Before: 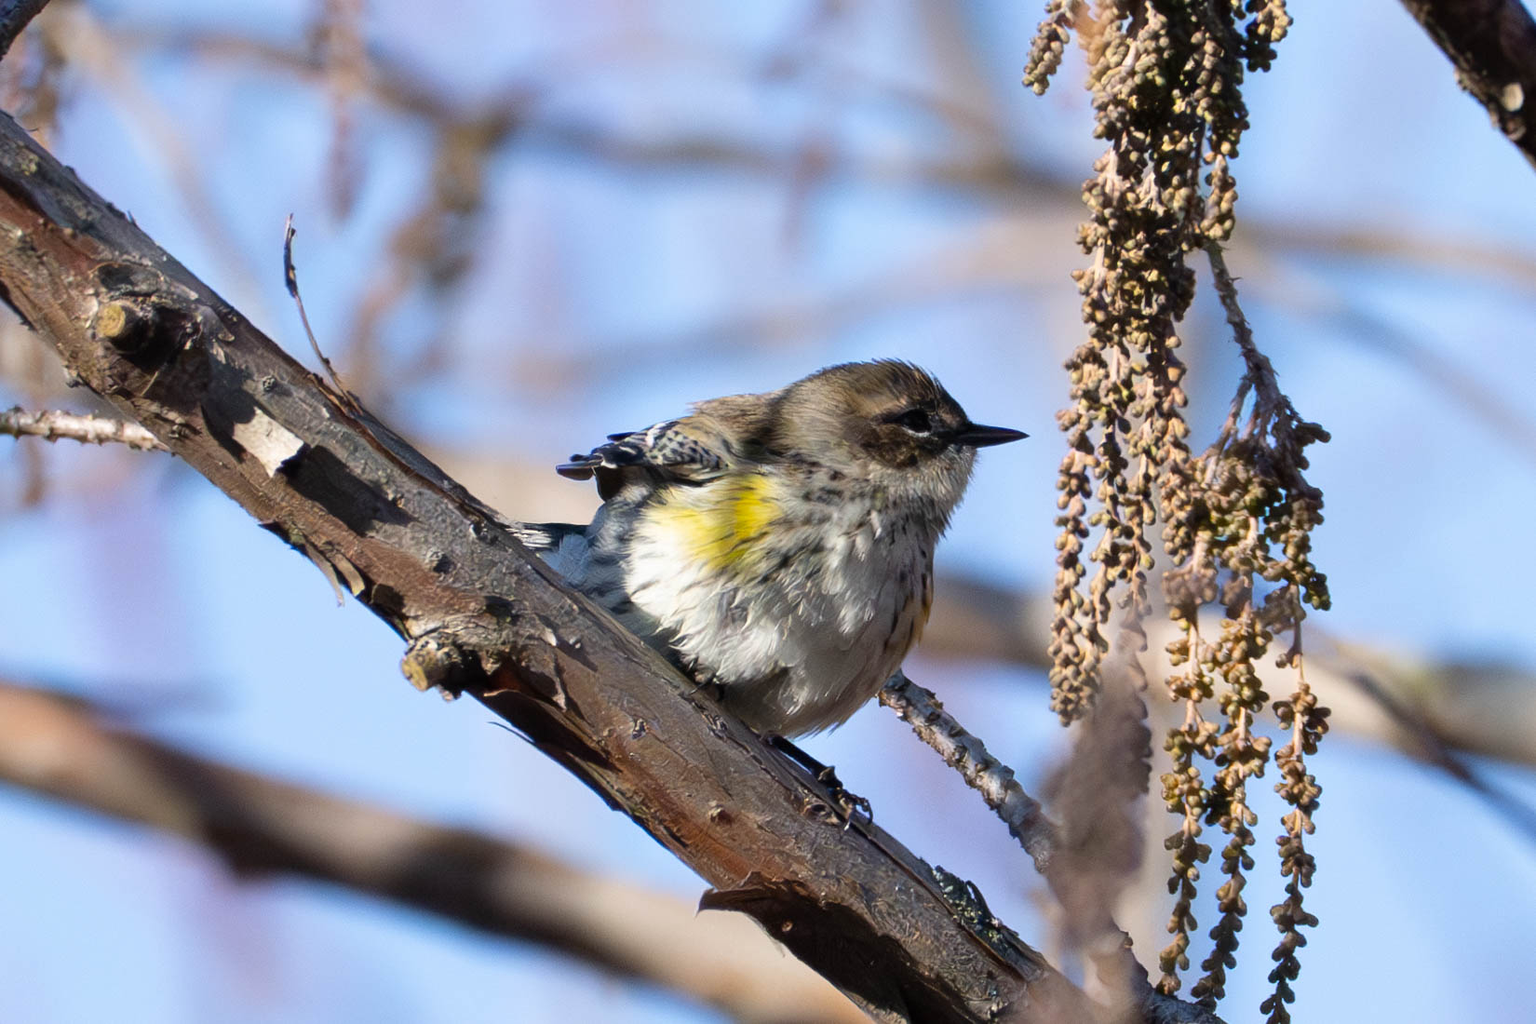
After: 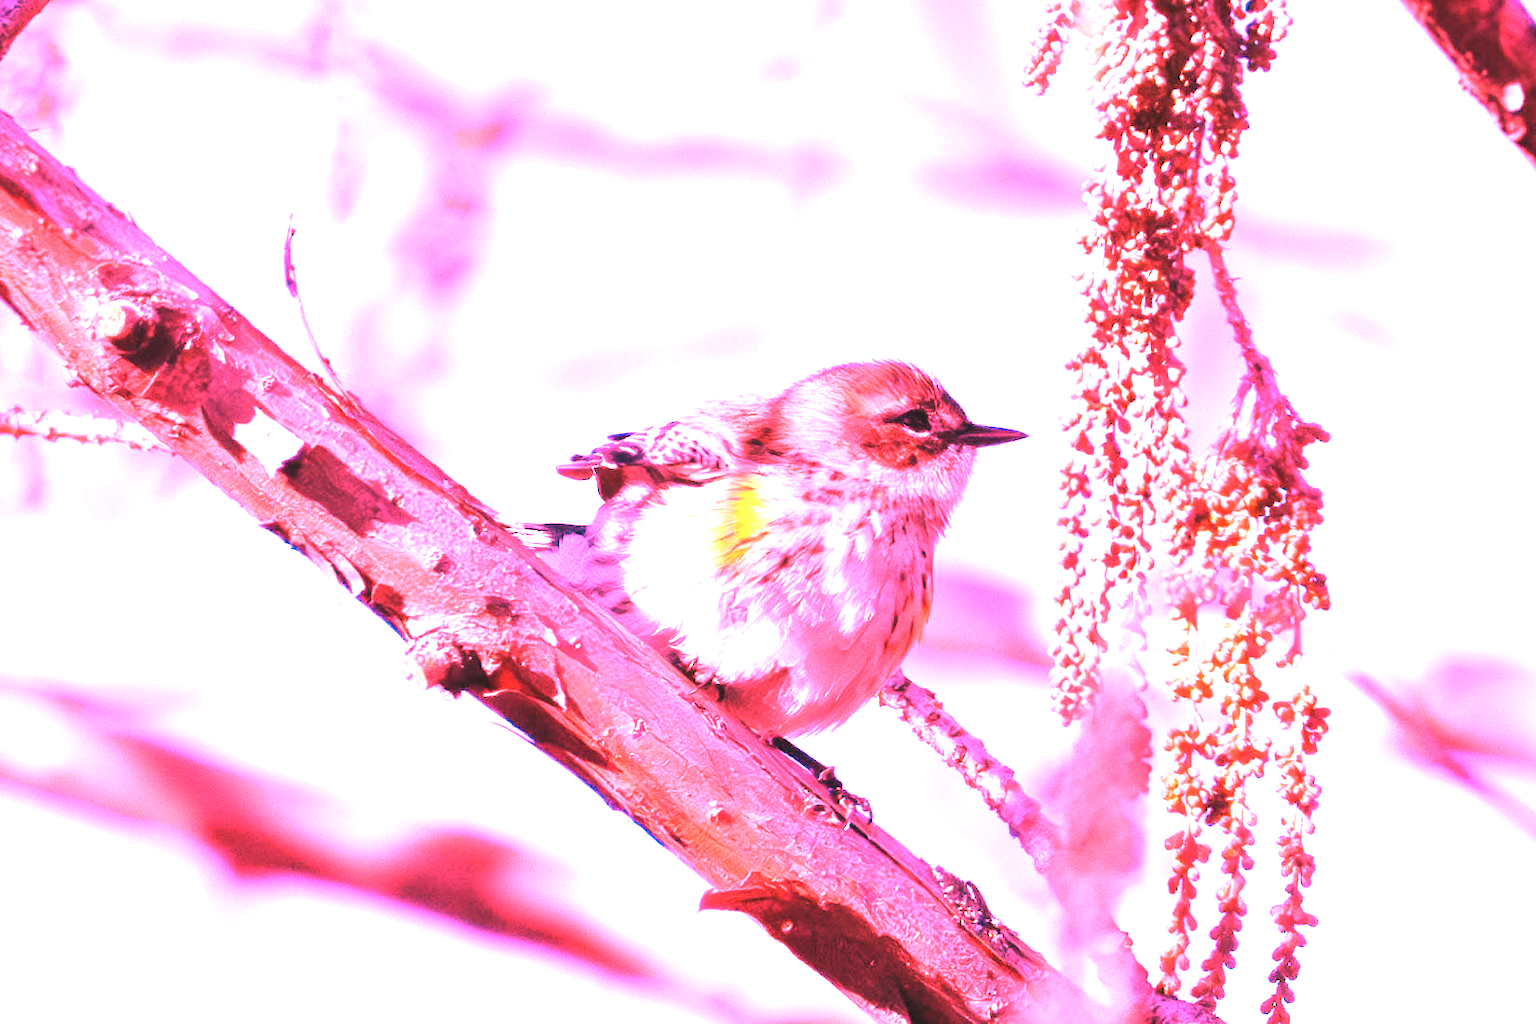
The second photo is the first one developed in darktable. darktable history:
levels: levels [0, 0.374, 0.749]
exposure: black level correction 0.002, exposure -0.1 EV, compensate highlight preservation false
white balance: red 4.26, blue 1.802
color balance: lift [1.007, 1, 1, 1], gamma [1.097, 1, 1, 1]
